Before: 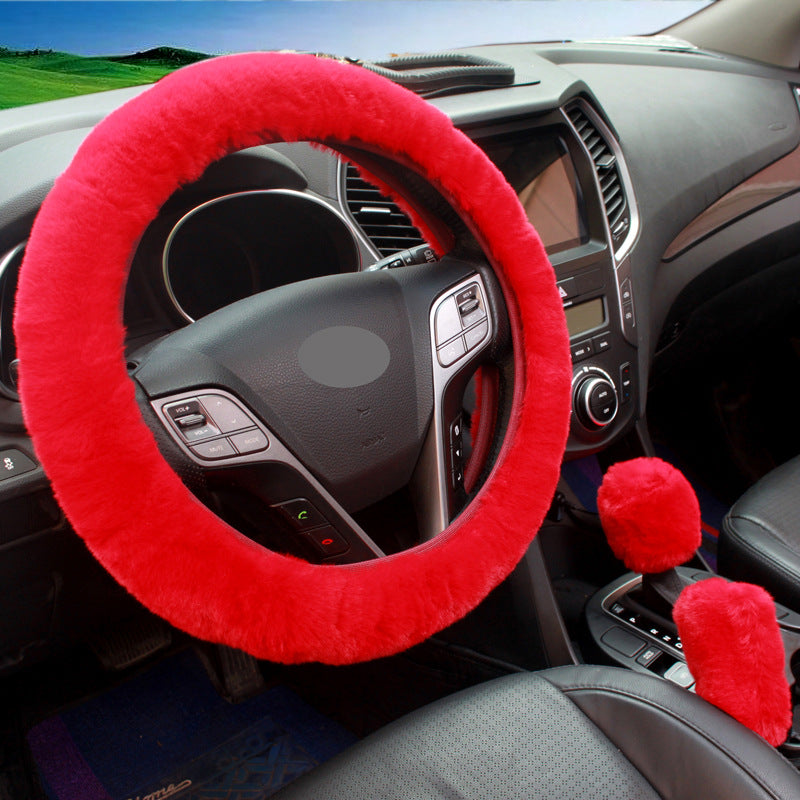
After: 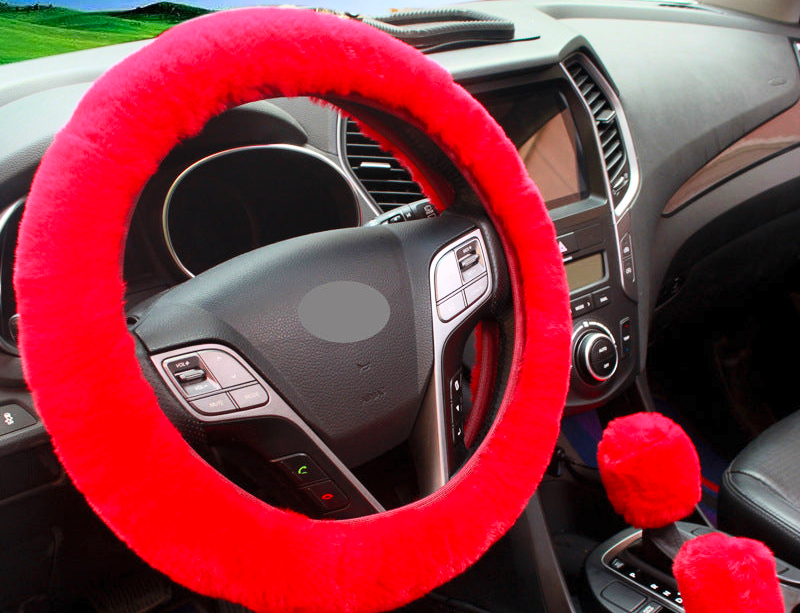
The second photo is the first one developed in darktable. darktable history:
crop: top 5.667%, bottom 17.637%
contrast brightness saturation: contrast 0.2, brightness 0.16, saturation 0.22
